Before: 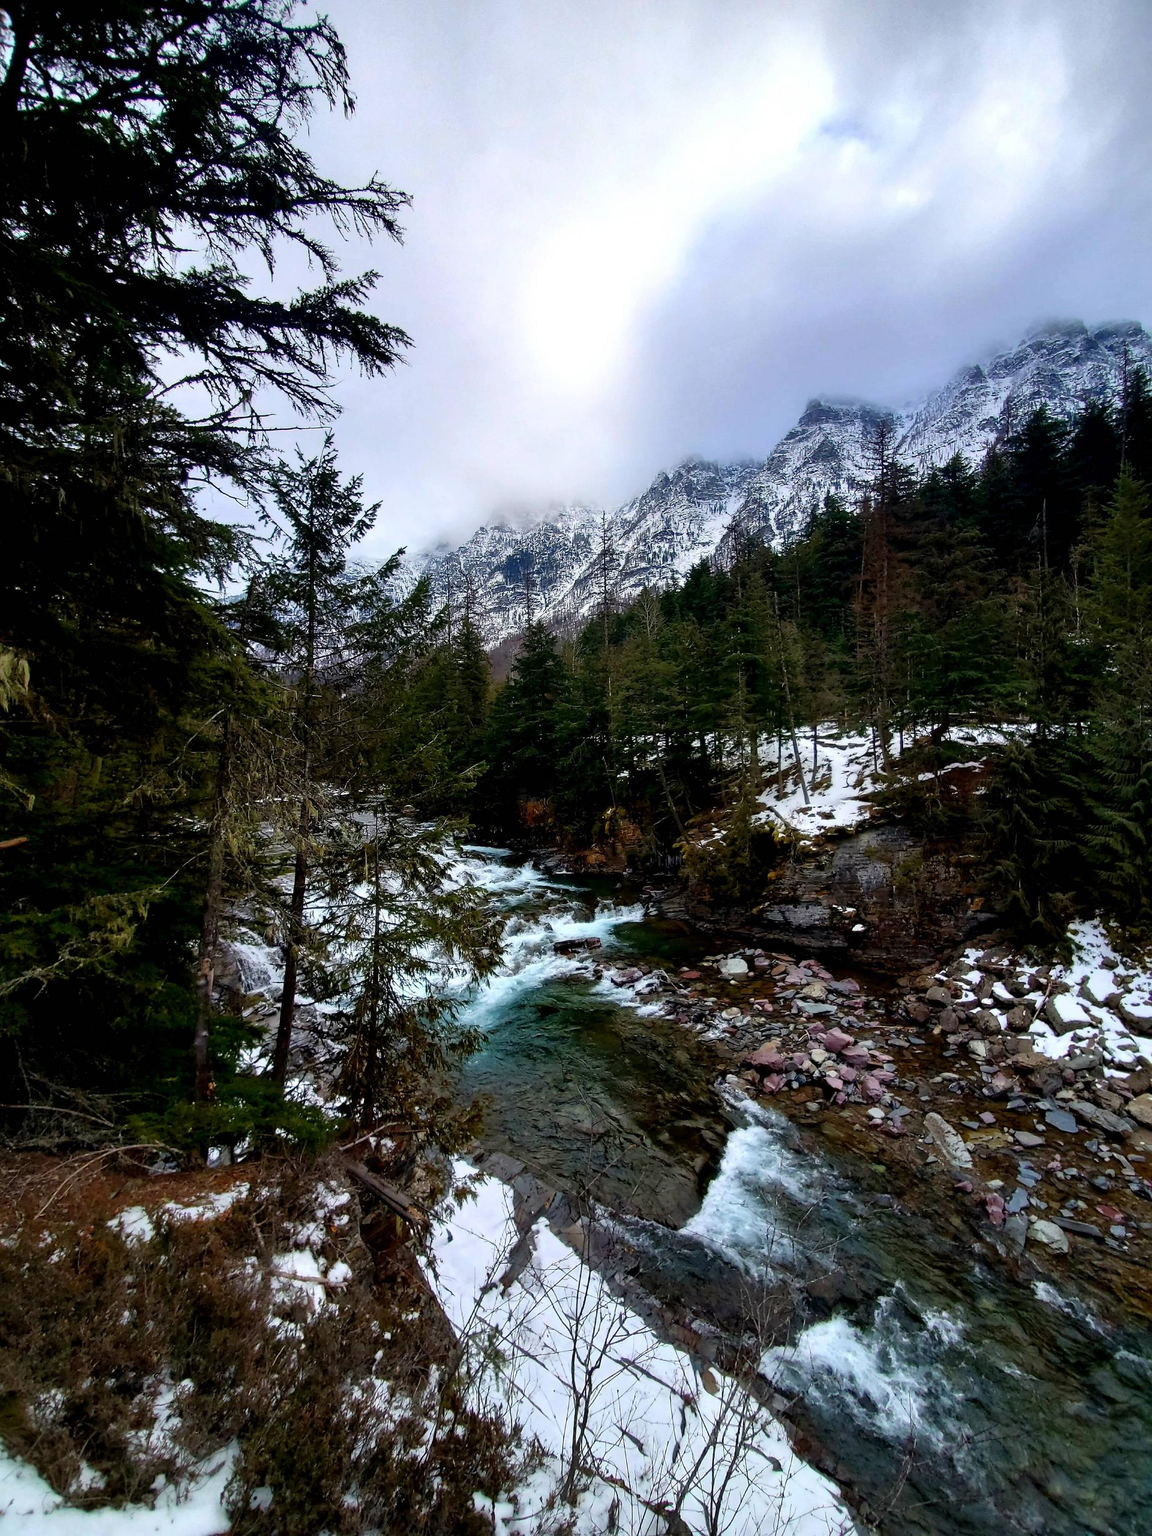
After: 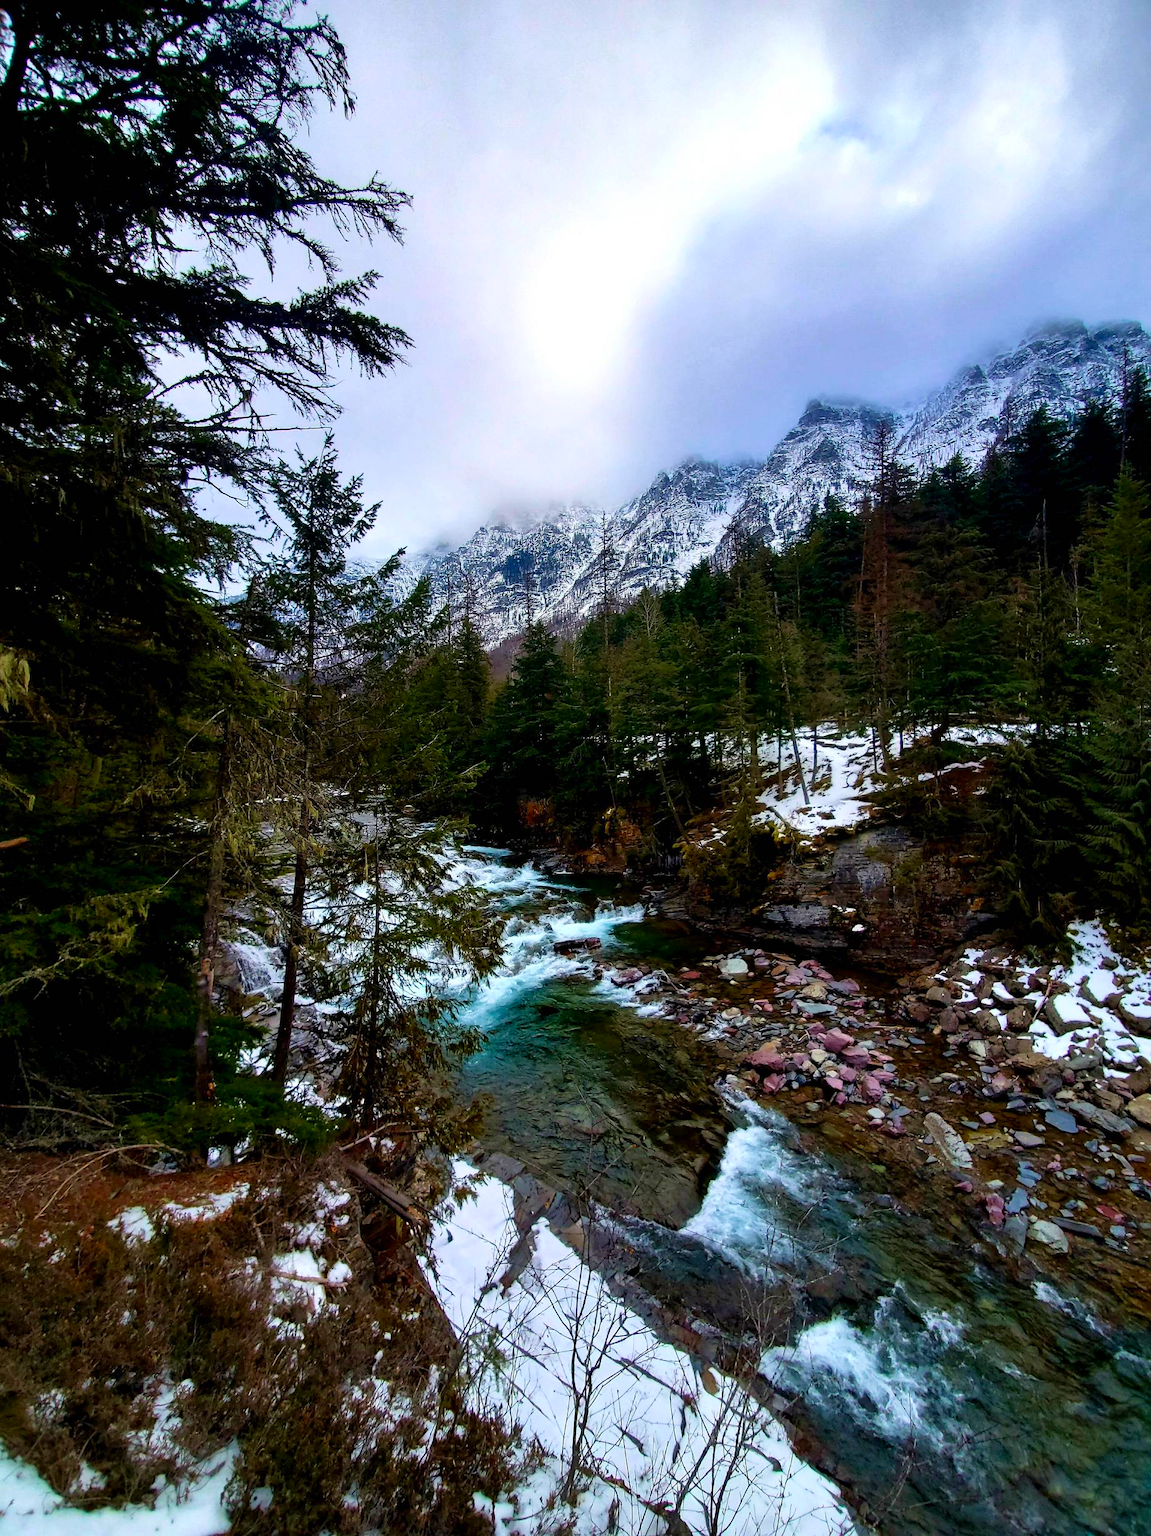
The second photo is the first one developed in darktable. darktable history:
color correction: saturation 1.32
velvia: on, module defaults
